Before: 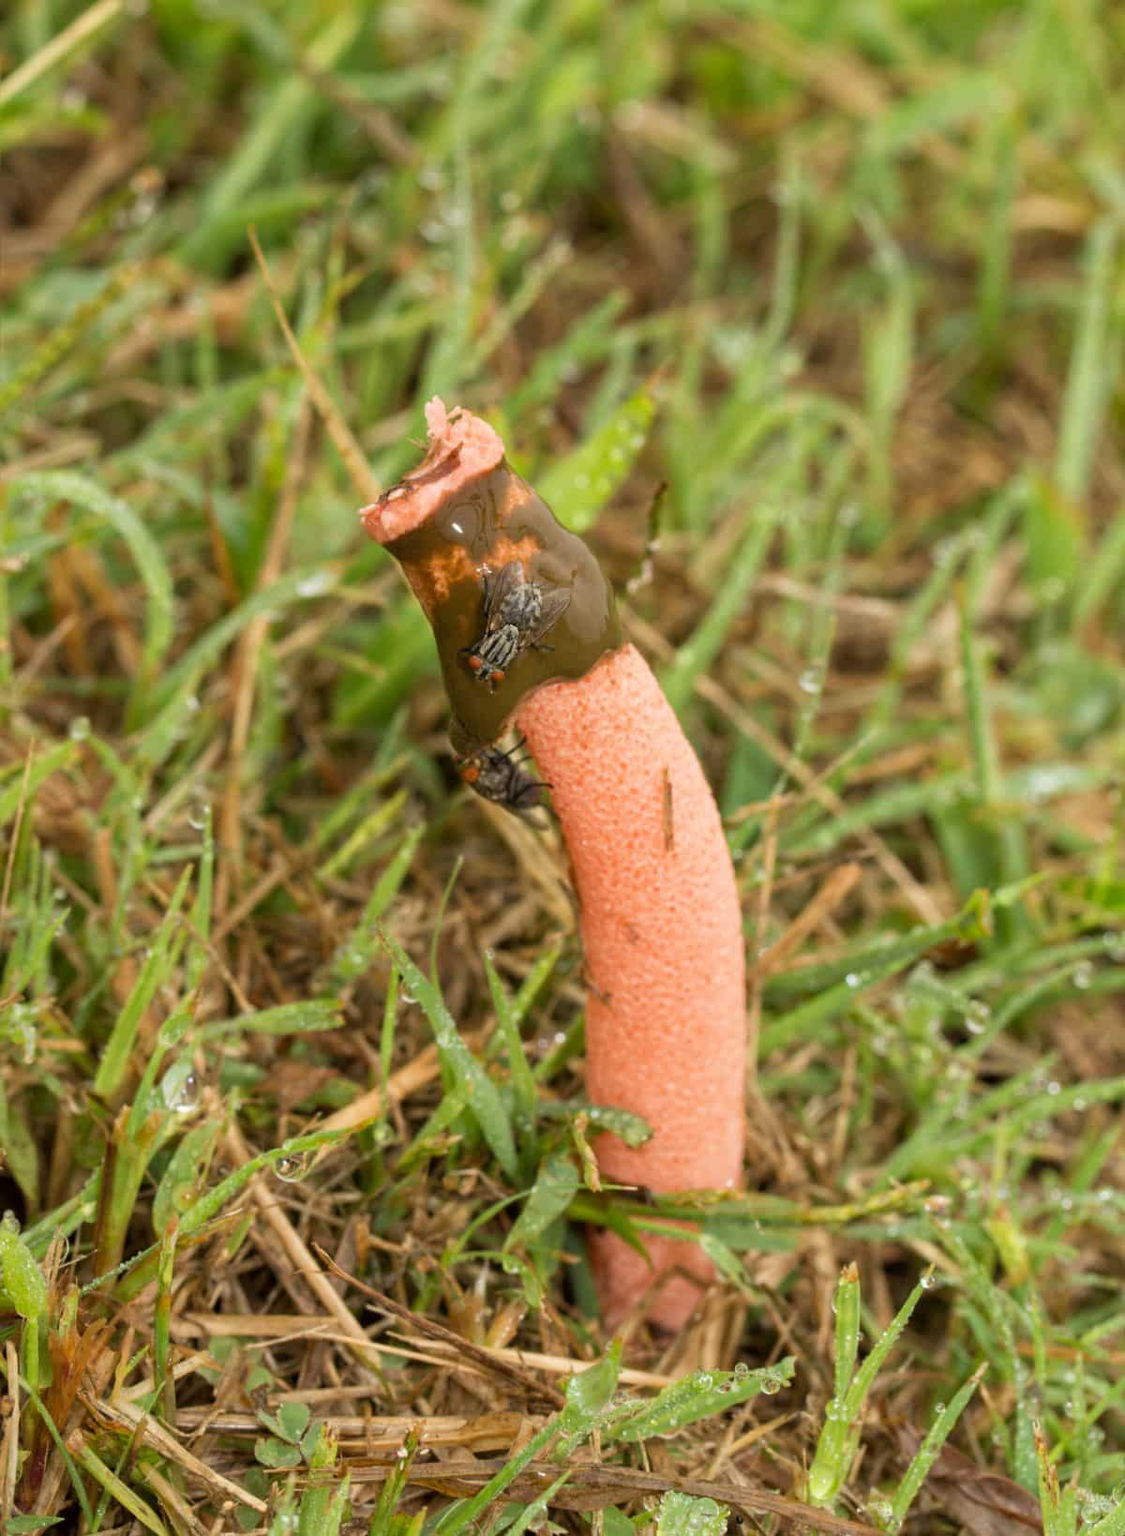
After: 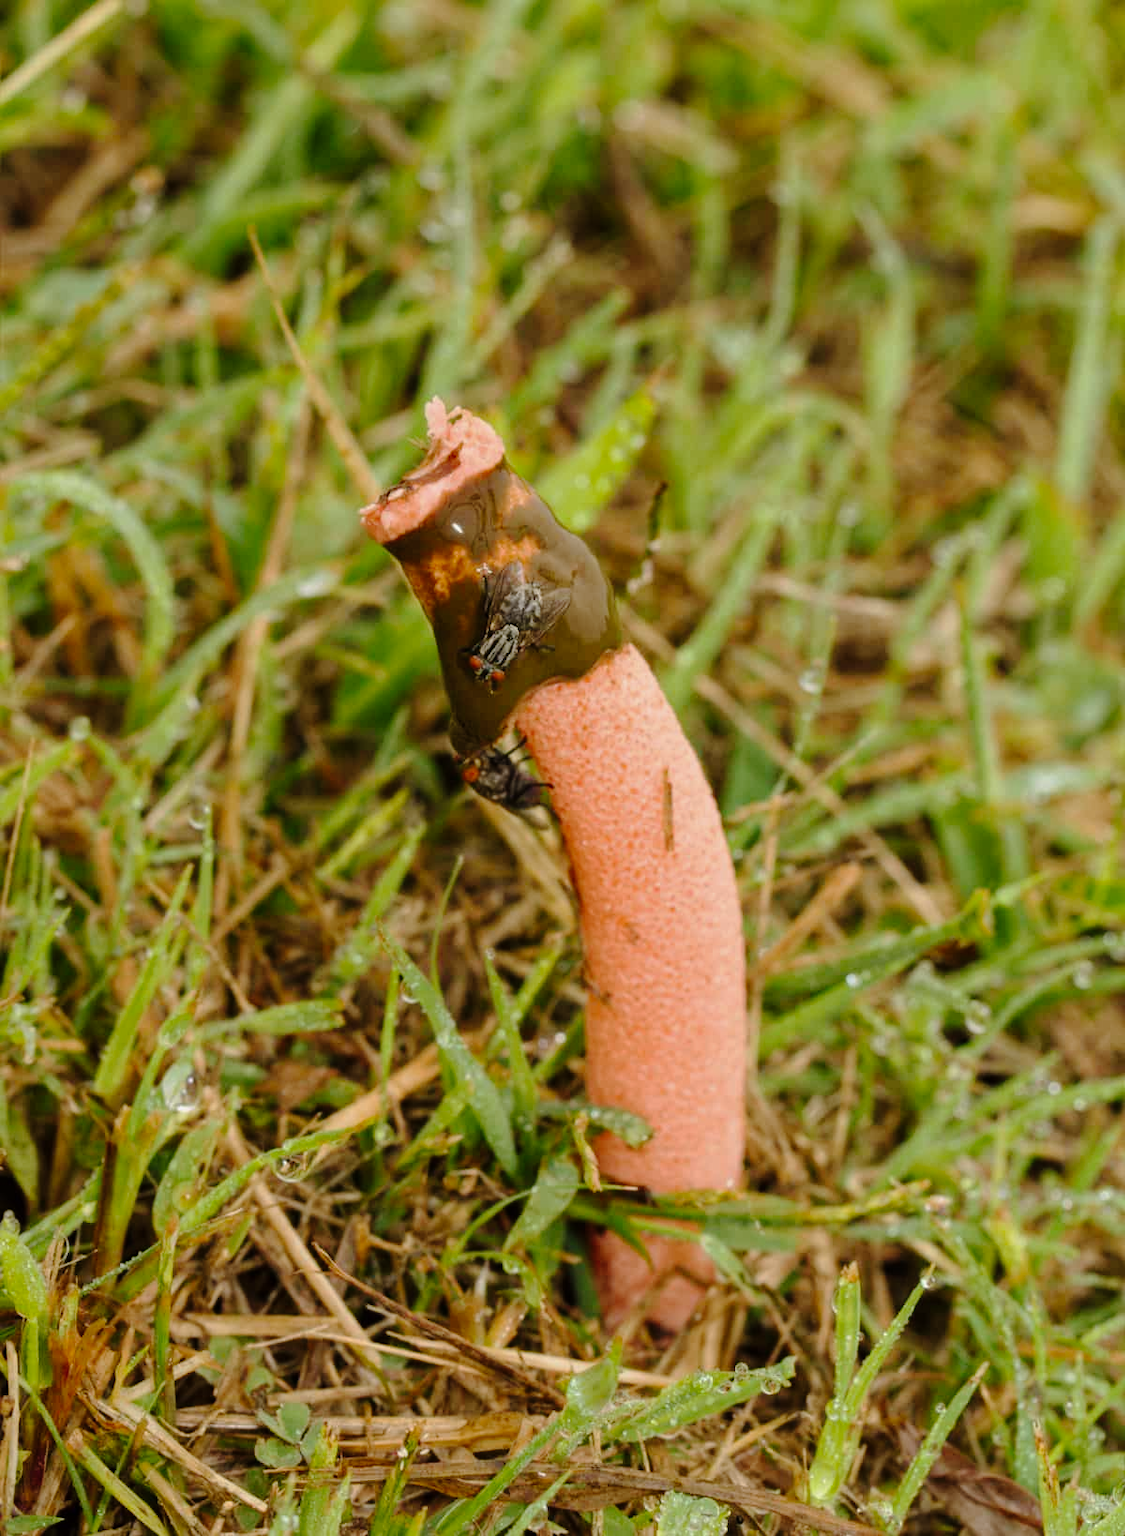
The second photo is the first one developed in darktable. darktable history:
tone curve: curves: ch0 [(0, 0) (0.181, 0.087) (0.498, 0.485) (0.78, 0.742) (0.993, 0.954)]; ch1 [(0, 0) (0.311, 0.149) (0.395, 0.349) (0.488, 0.477) (0.612, 0.641) (1, 1)]; ch2 [(0, 0) (0.5, 0.5) (0.638, 0.667) (1, 1)], preserve colors none
